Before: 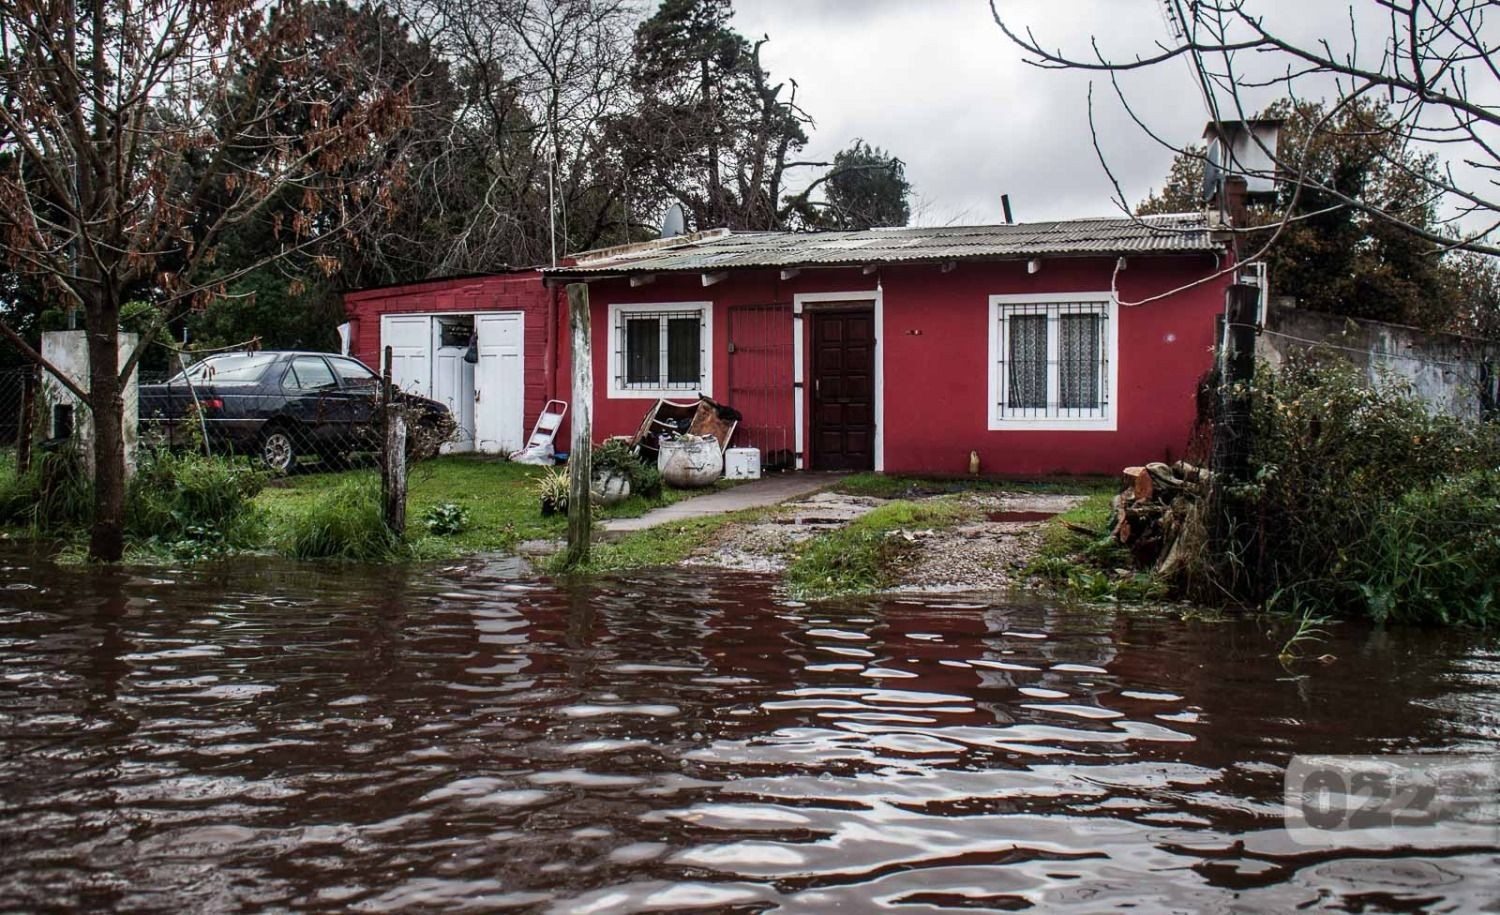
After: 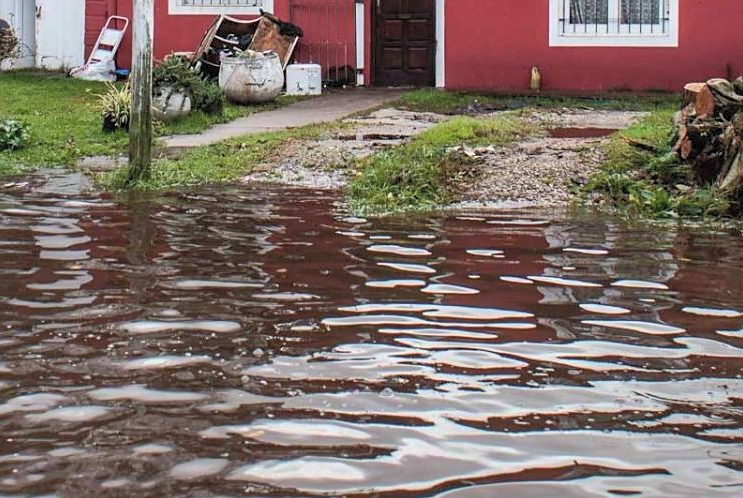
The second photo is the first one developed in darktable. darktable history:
shadows and highlights: highlights color adjustment 32.56%
color balance rgb: perceptual saturation grading › global saturation 0.579%, global vibrance 20%
sharpen: amount 0.212
contrast brightness saturation: contrast 0.141, brightness 0.215
crop: left 29.27%, top 41.992%, right 21.19%, bottom 3.482%
